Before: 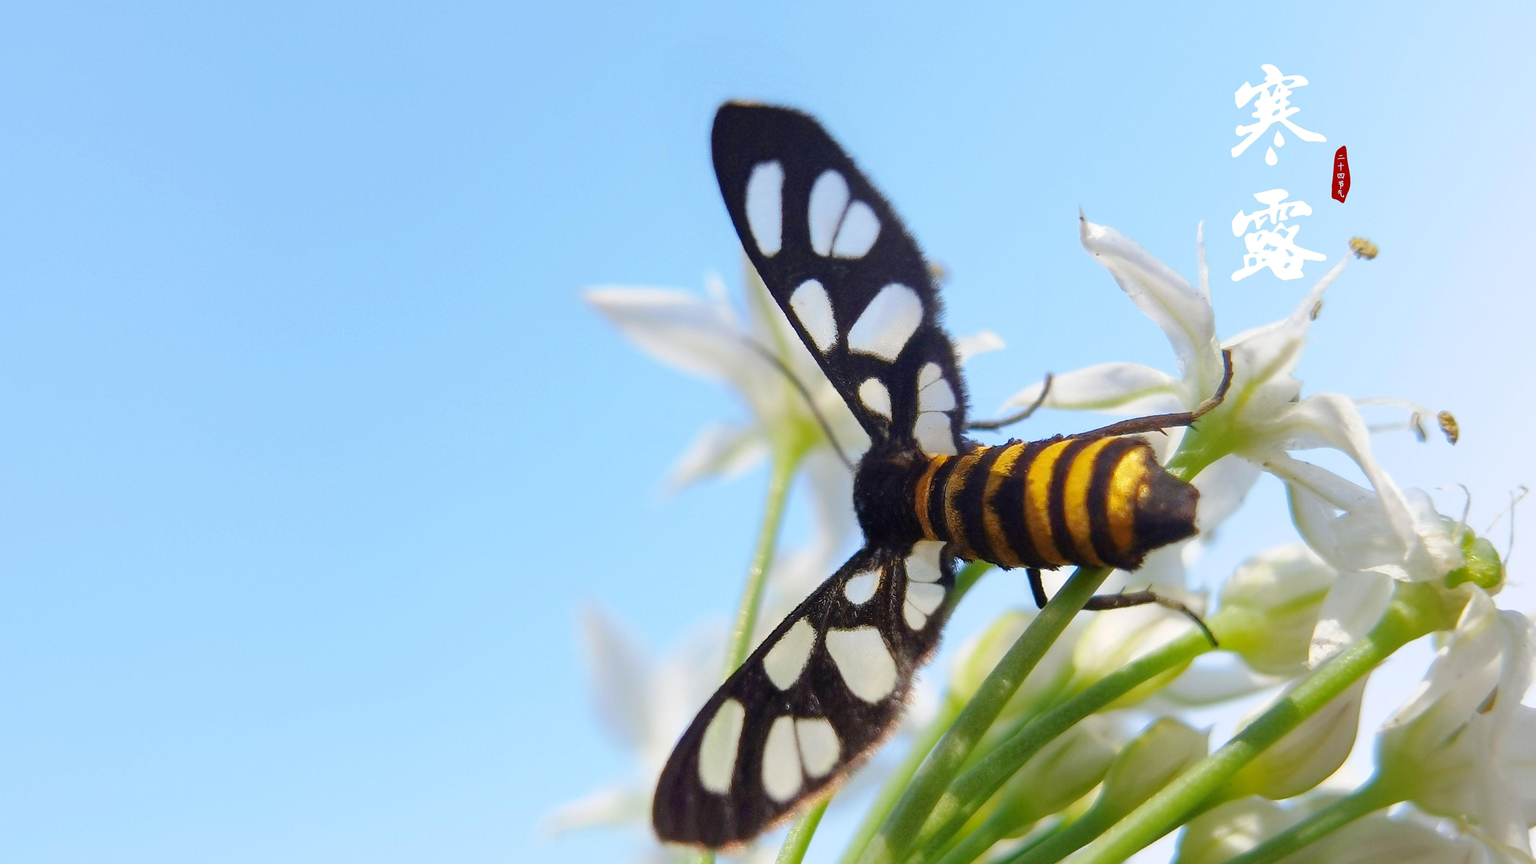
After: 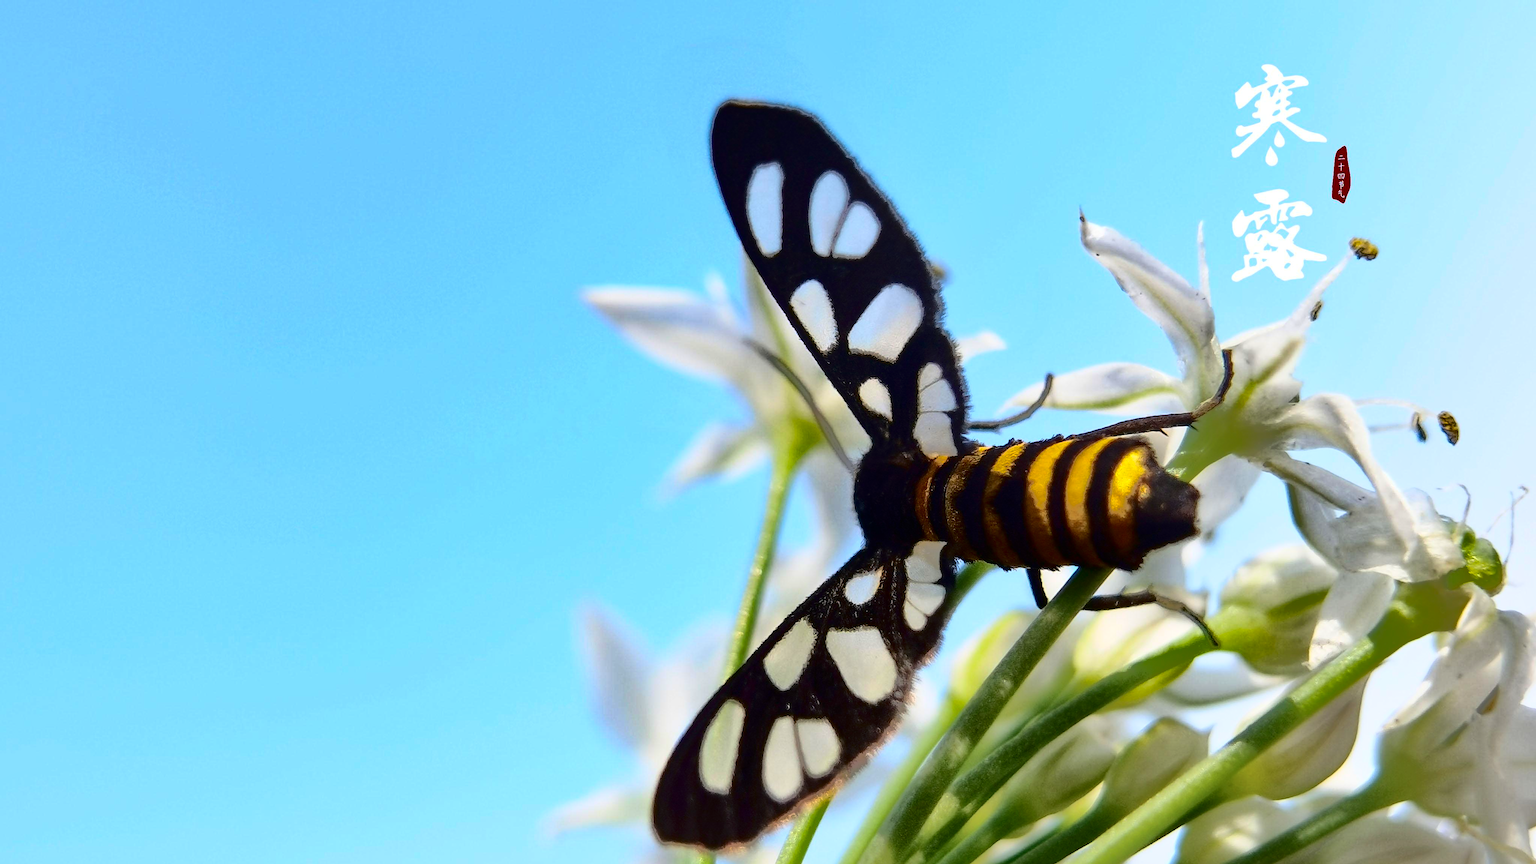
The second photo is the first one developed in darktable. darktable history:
shadows and highlights: shadows -18.66, highlights -73.37
contrast brightness saturation: contrast 0.5, saturation -0.104
